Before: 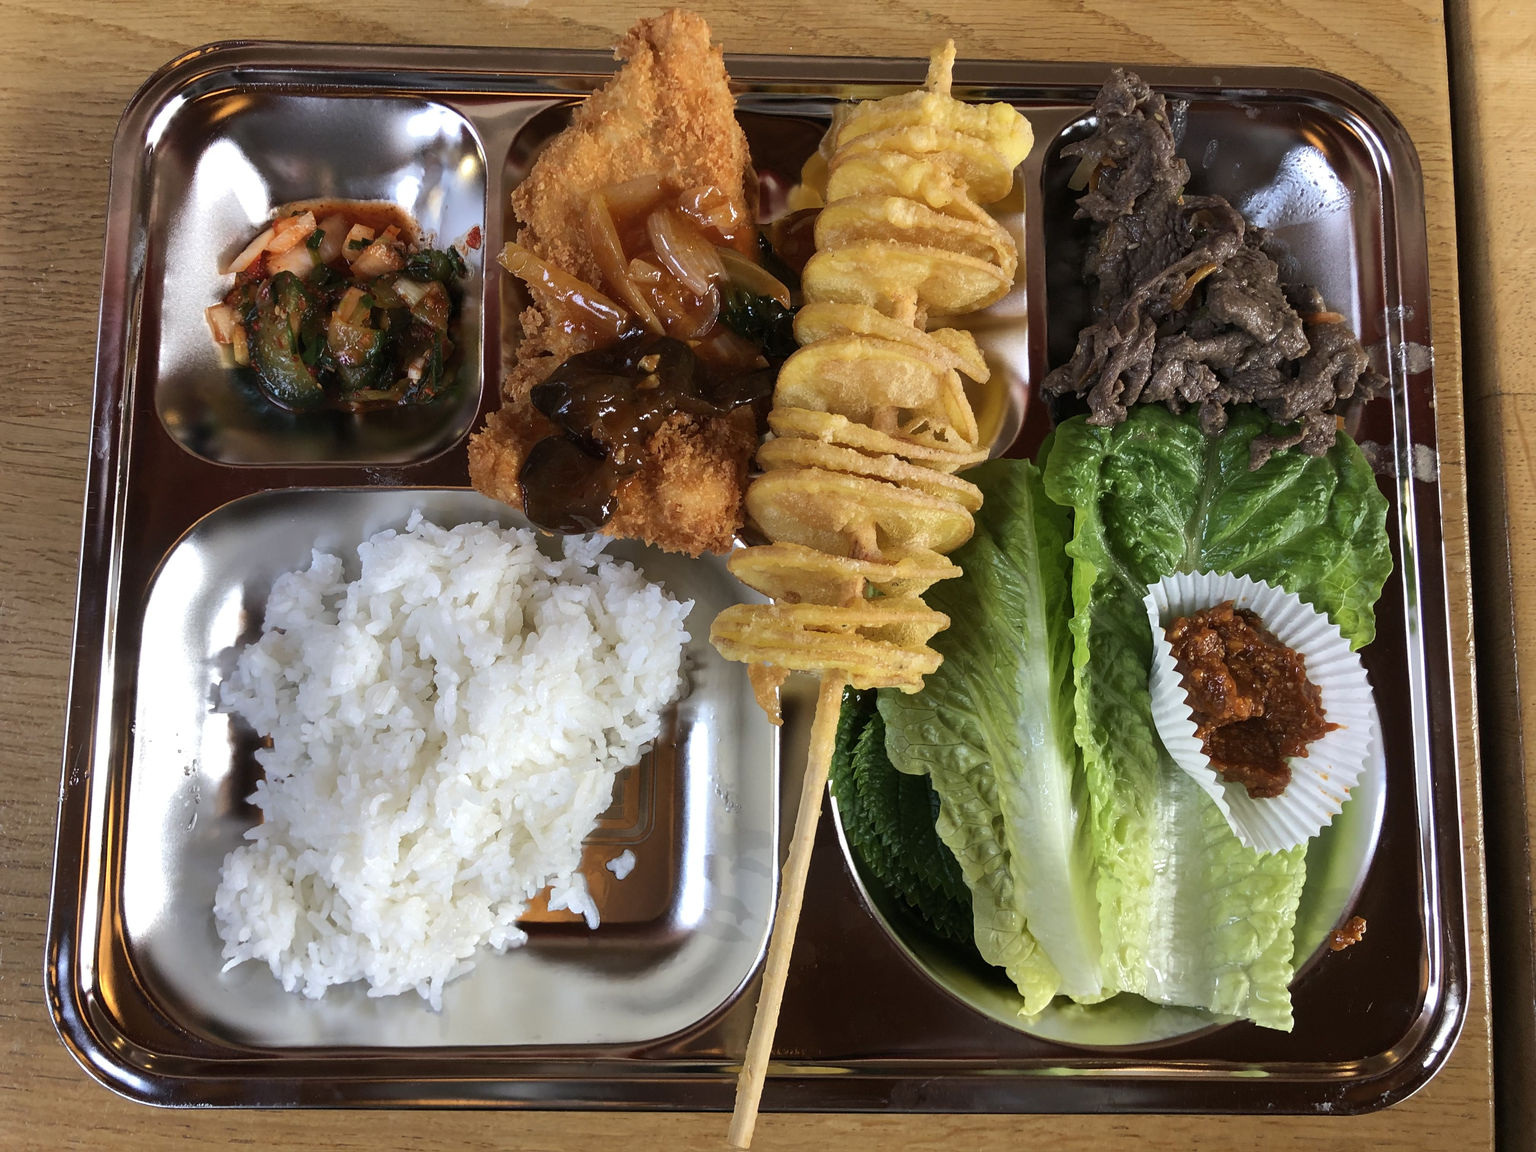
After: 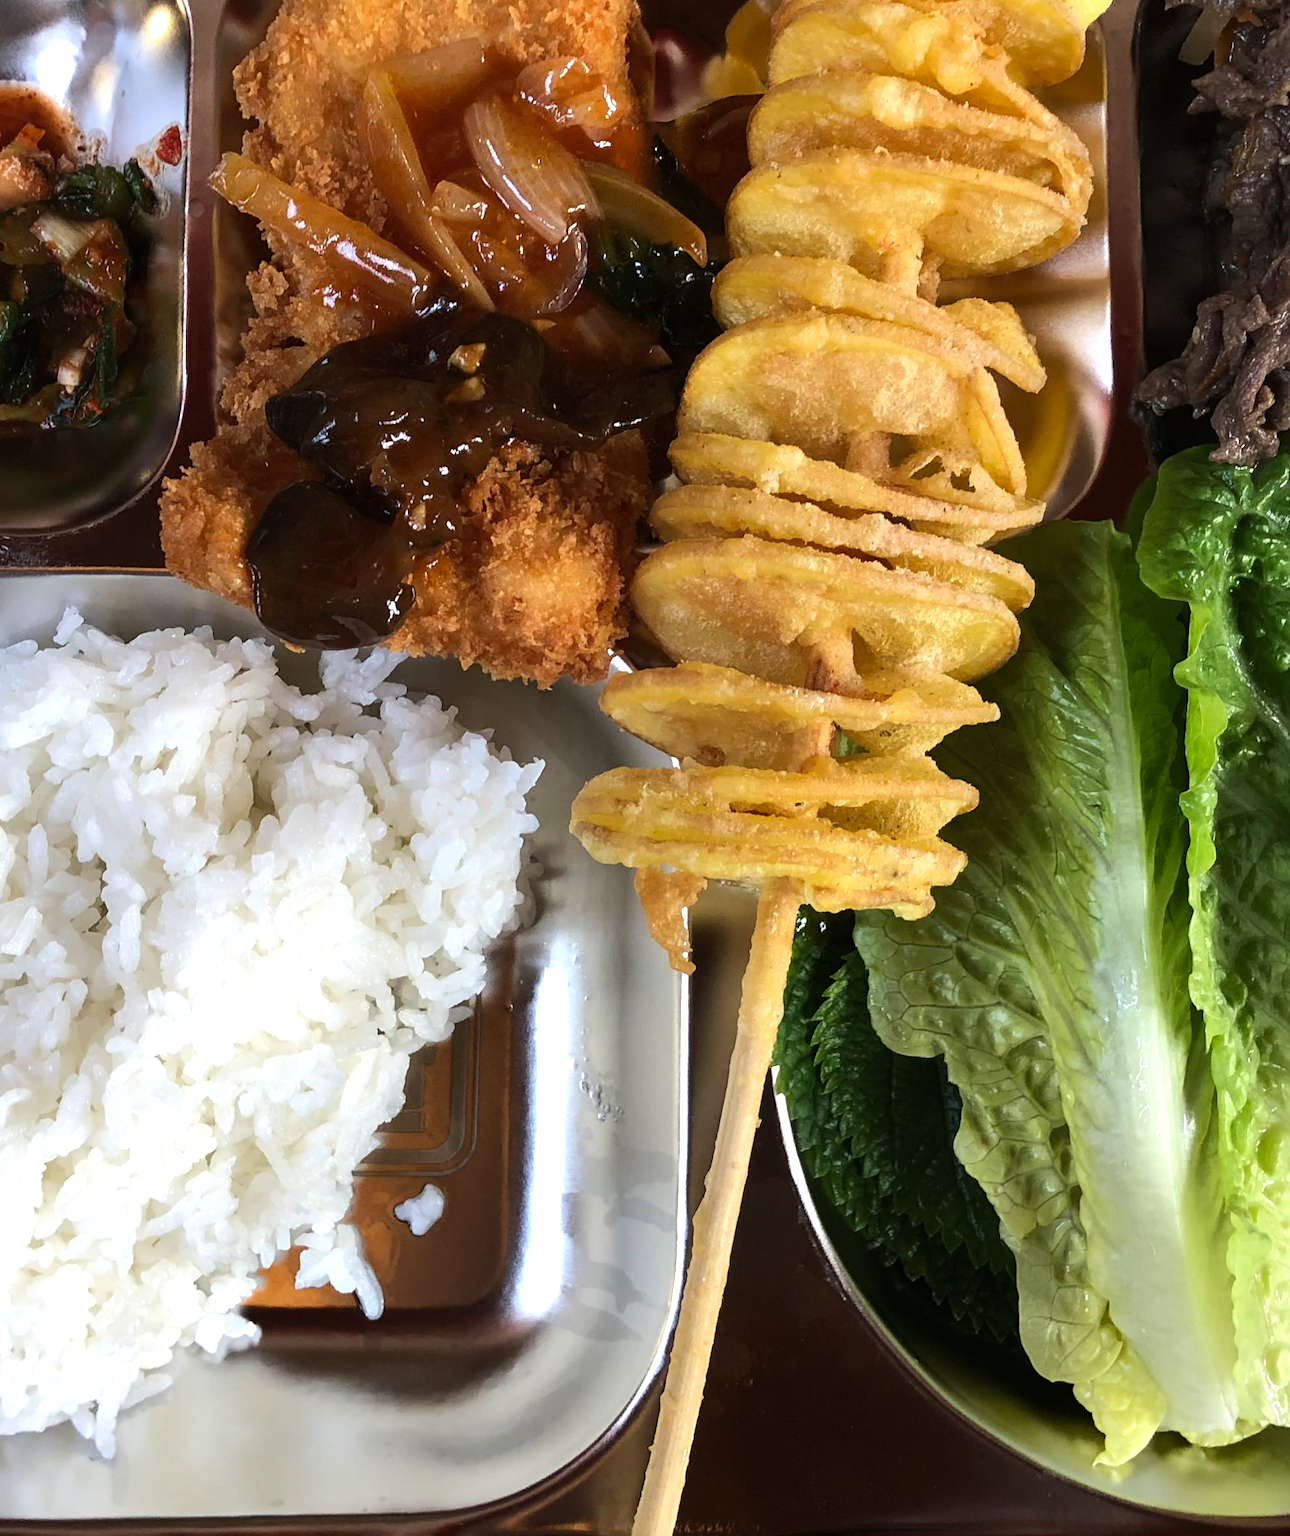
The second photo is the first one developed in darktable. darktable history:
crop and rotate: angle 0.02°, left 24.353%, top 13.219%, right 26.156%, bottom 8.224%
tone equalizer: -8 EV -0.417 EV, -7 EV -0.389 EV, -6 EV -0.333 EV, -5 EV -0.222 EV, -3 EV 0.222 EV, -2 EV 0.333 EV, -1 EV 0.389 EV, +0 EV 0.417 EV, edges refinement/feathering 500, mask exposure compensation -1.57 EV, preserve details no
